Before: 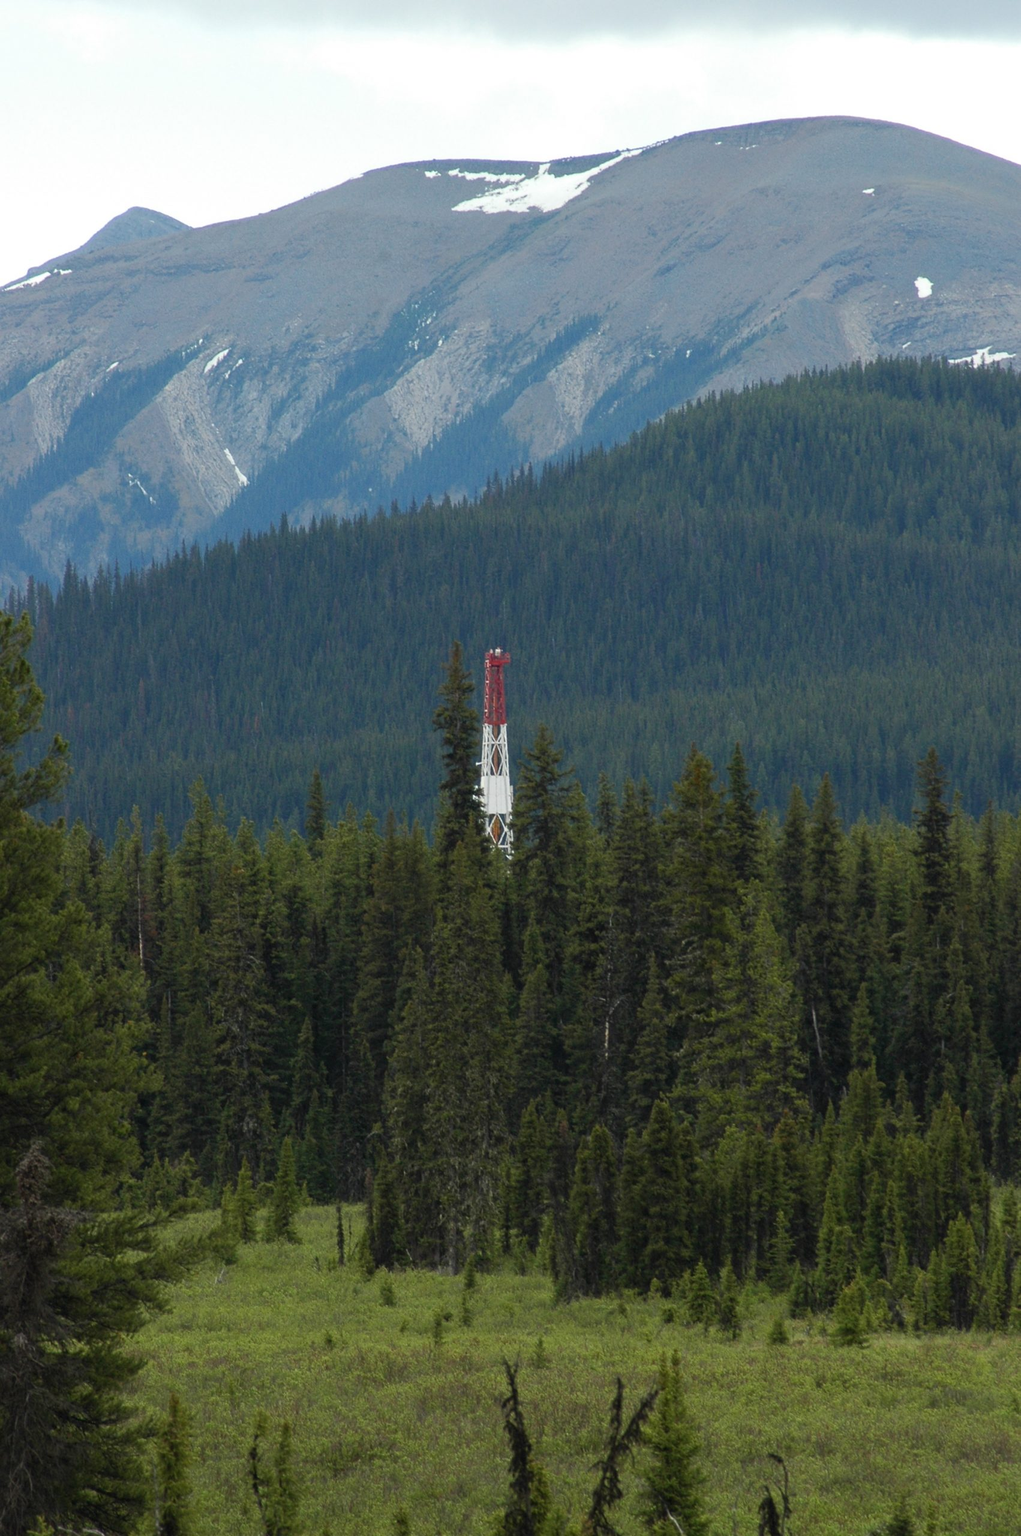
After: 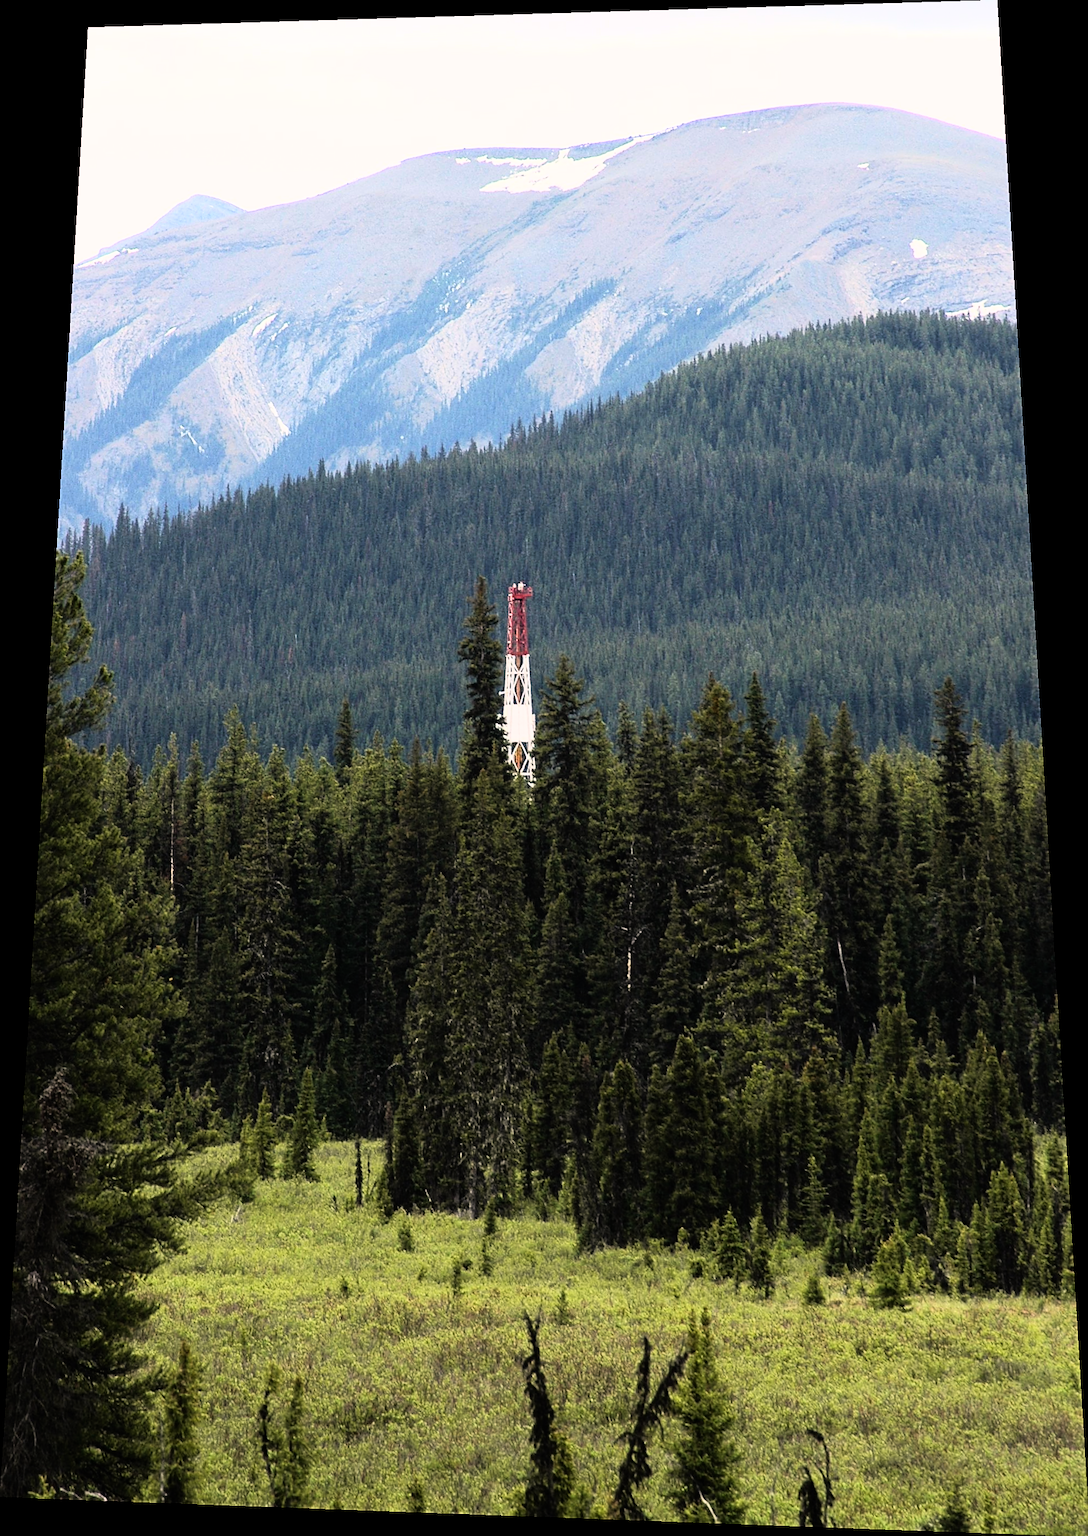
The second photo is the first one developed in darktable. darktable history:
color correction: highlights a* 7.34, highlights b* 4.37
rotate and perspective: rotation 0.128°, lens shift (vertical) -0.181, lens shift (horizontal) -0.044, shear 0.001, automatic cropping off
rgb curve: curves: ch0 [(0, 0) (0.21, 0.15) (0.24, 0.21) (0.5, 0.75) (0.75, 0.96) (0.89, 0.99) (1, 1)]; ch1 [(0, 0.02) (0.21, 0.13) (0.25, 0.2) (0.5, 0.67) (0.75, 0.9) (0.89, 0.97) (1, 1)]; ch2 [(0, 0.02) (0.21, 0.13) (0.25, 0.2) (0.5, 0.67) (0.75, 0.9) (0.89, 0.97) (1, 1)], compensate middle gray true
sharpen: on, module defaults
